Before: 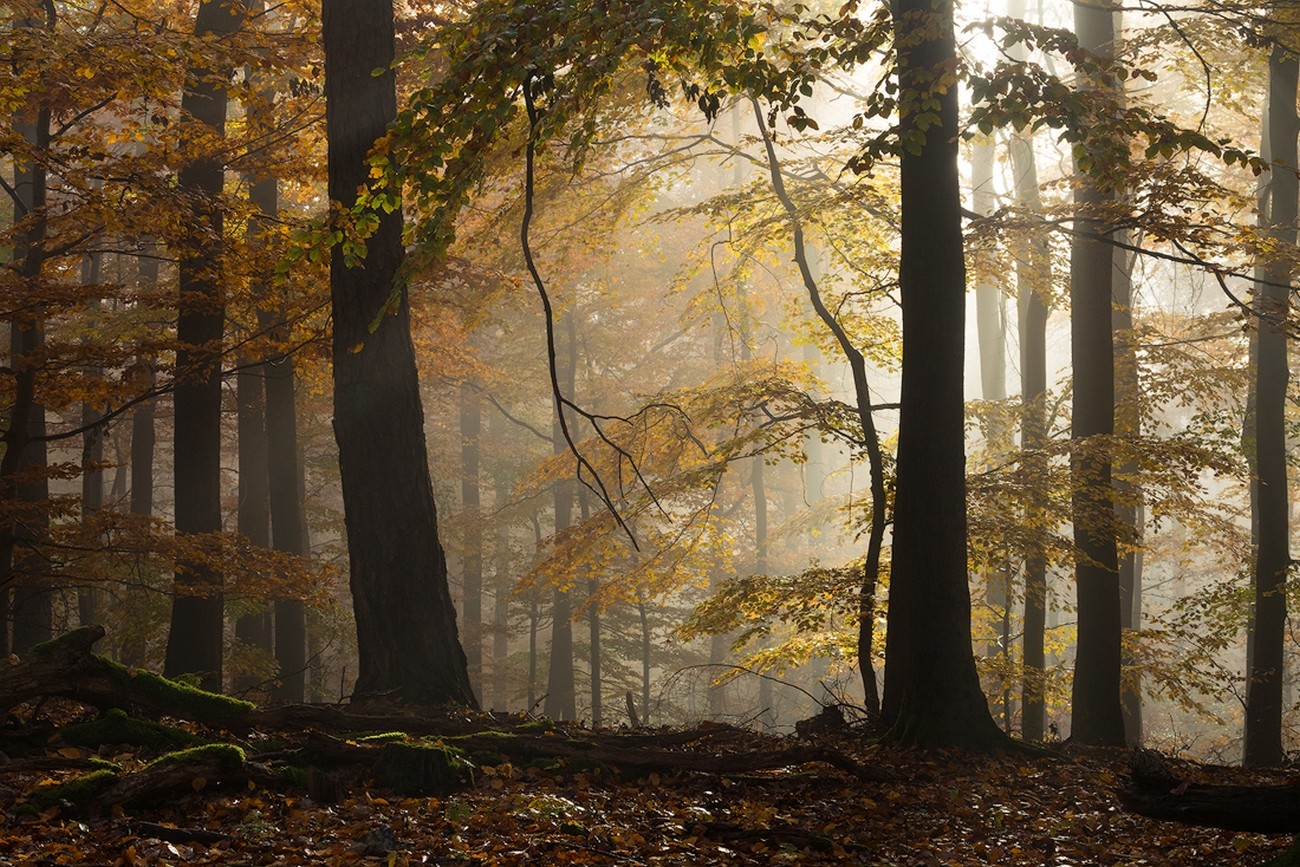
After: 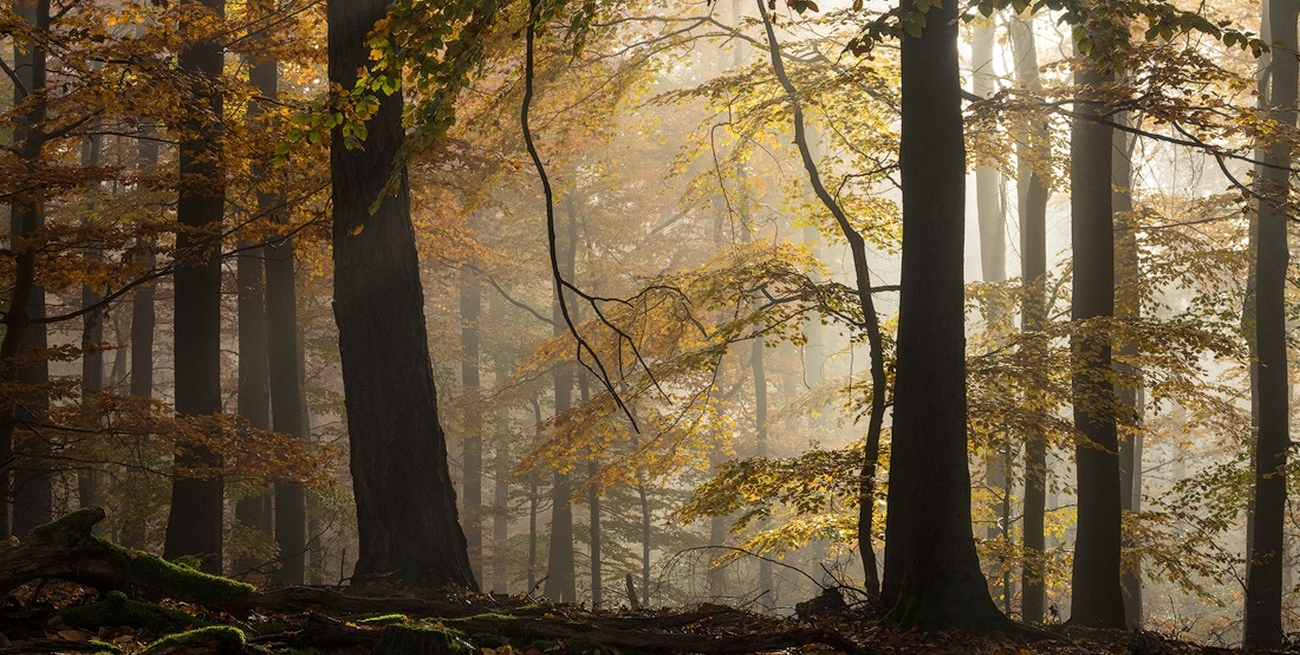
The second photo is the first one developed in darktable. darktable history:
crop: top 13.639%, bottom 10.813%
local contrast: on, module defaults
exposure: black level correction 0, exposure 0 EV, compensate highlight preservation false
